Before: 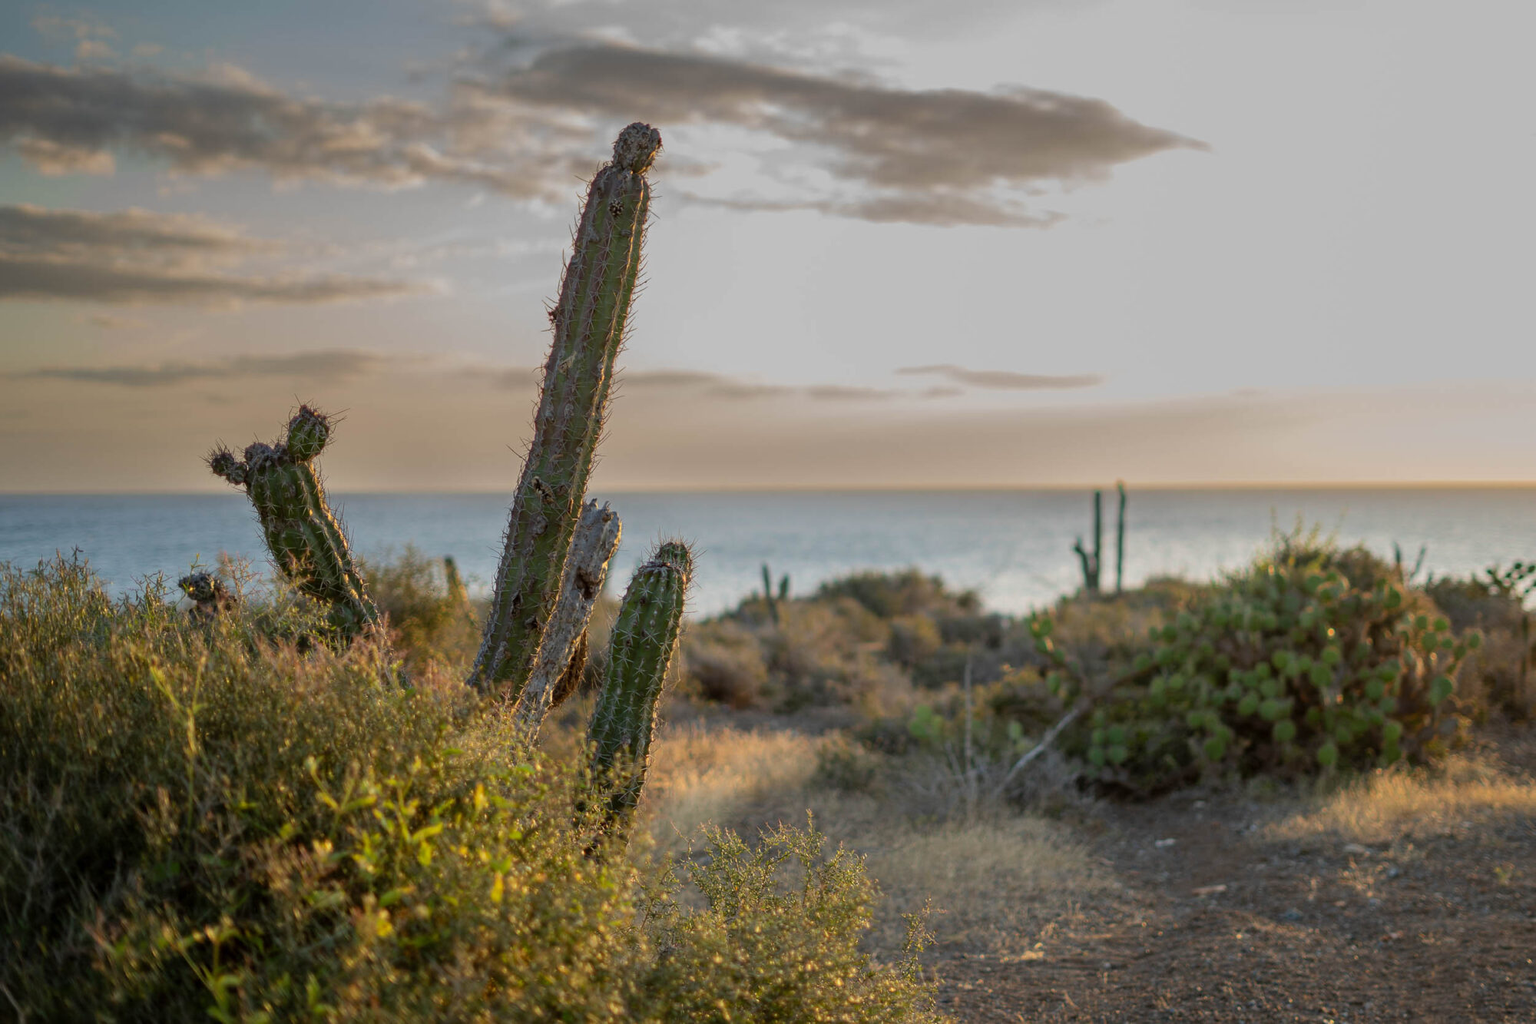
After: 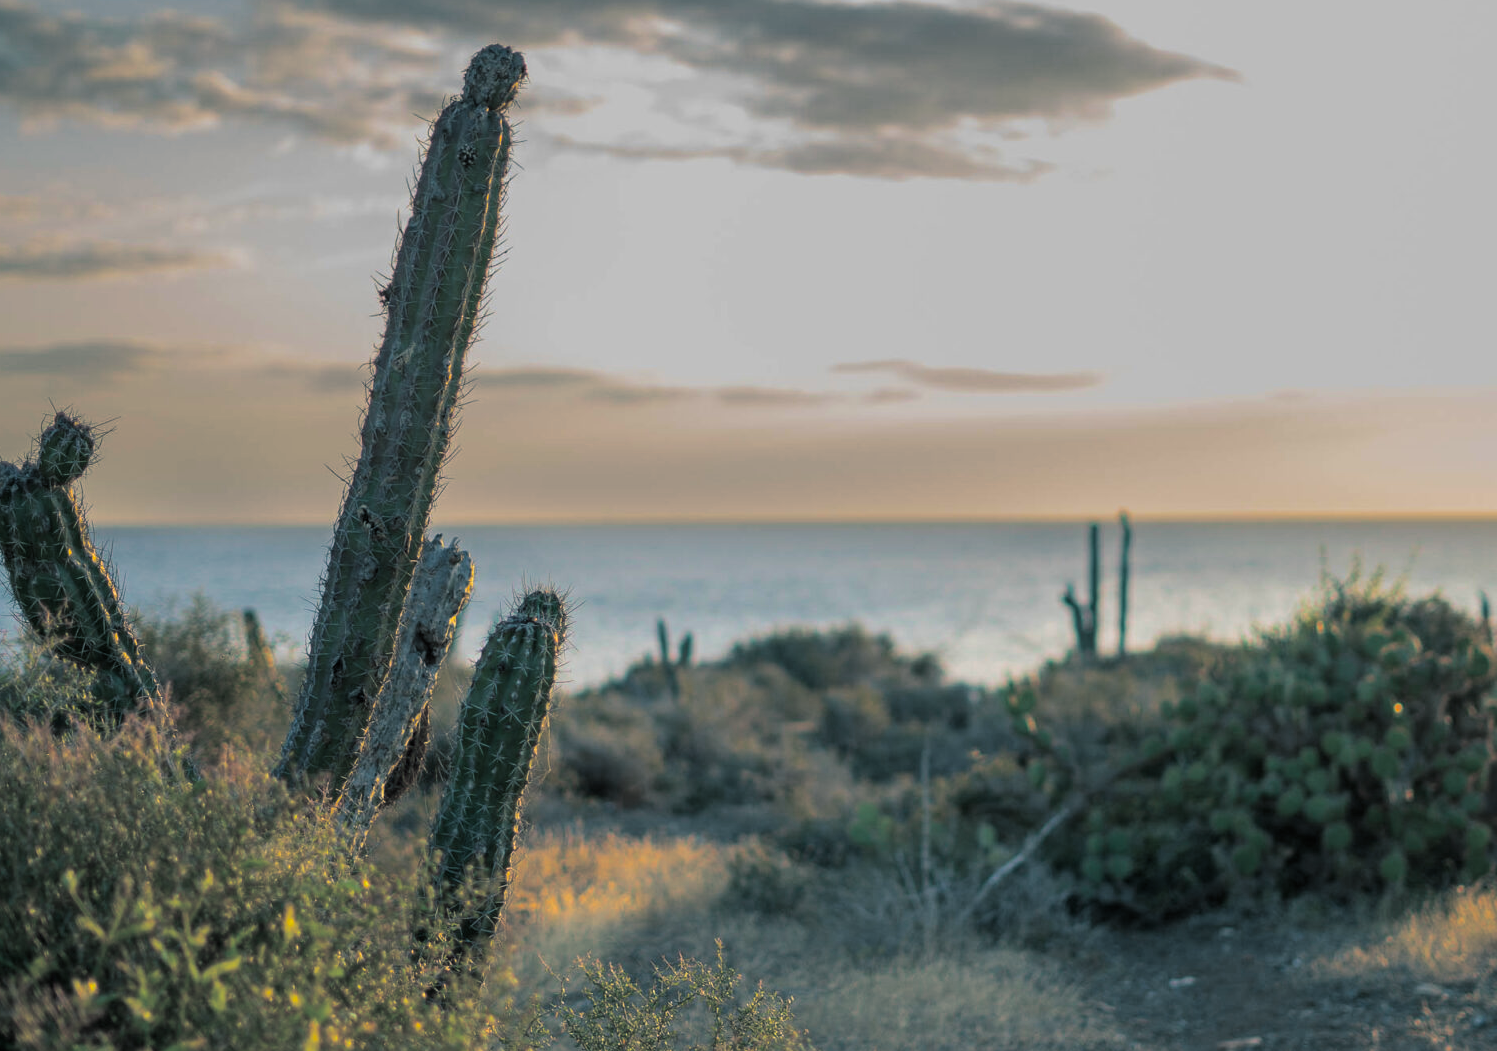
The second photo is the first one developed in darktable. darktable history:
color balance rgb: perceptual saturation grading › global saturation 30%, global vibrance 10%
split-toning: shadows › hue 205.2°, shadows › saturation 0.43, highlights › hue 54°, highlights › saturation 0.54
crop: left 16.768%, top 8.653%, right 8.362%, bottom 12.485%
